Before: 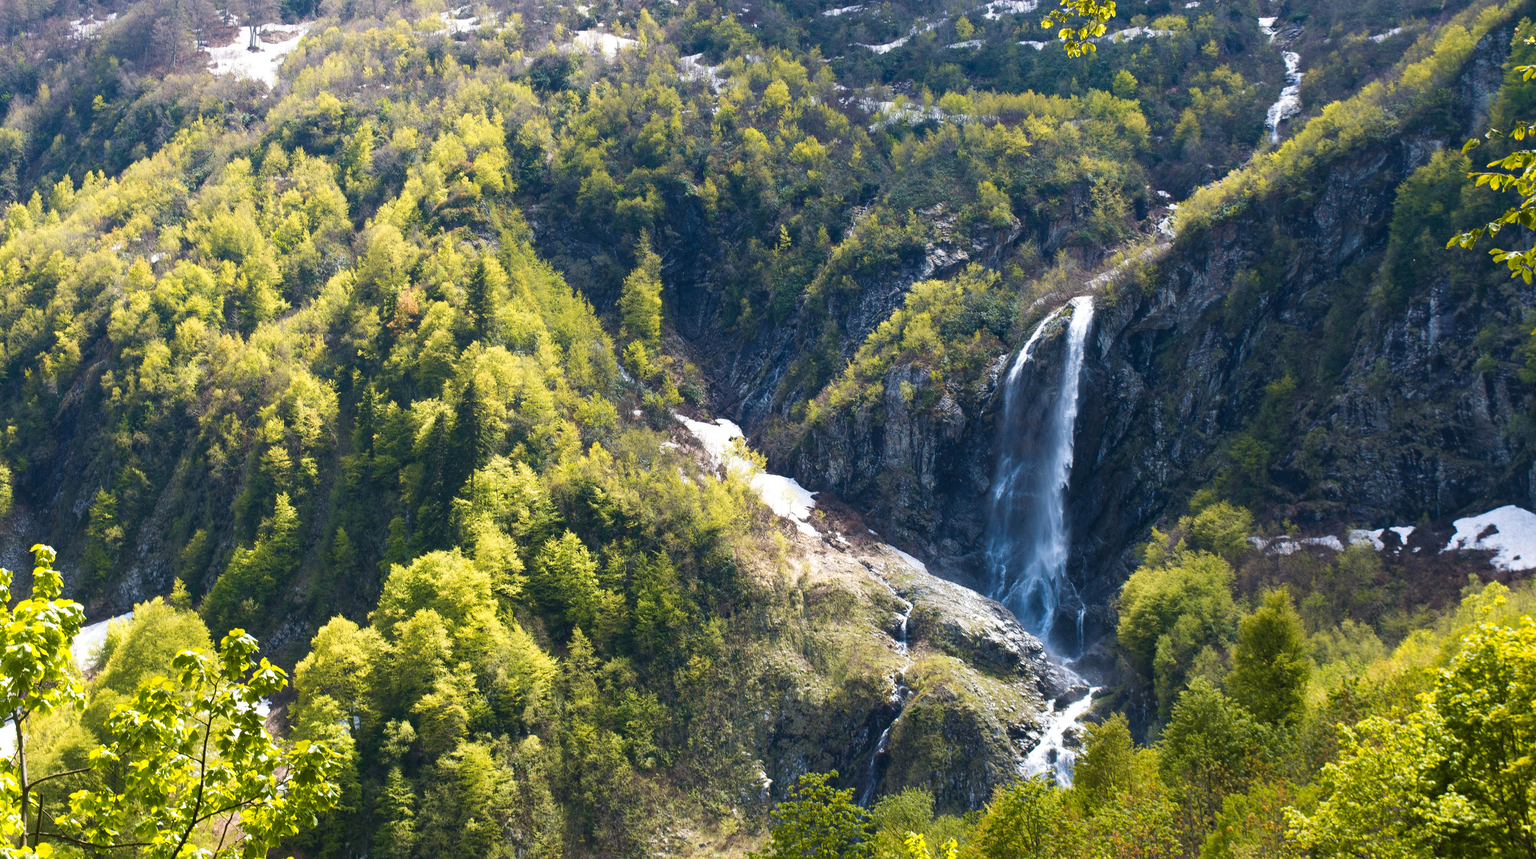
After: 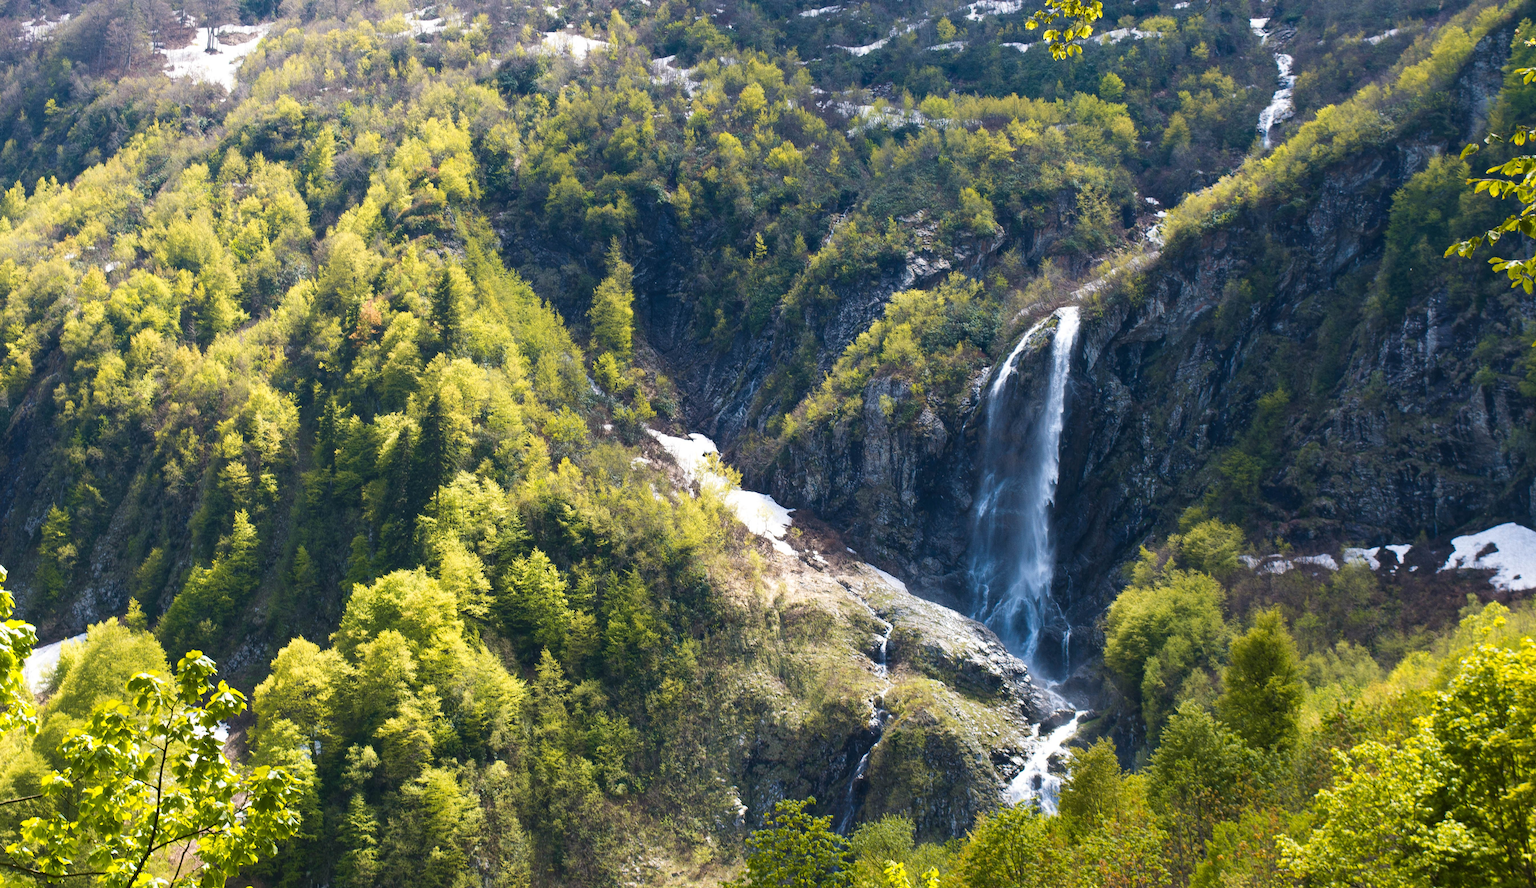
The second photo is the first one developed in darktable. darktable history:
crop and rotate: left 3.252%
